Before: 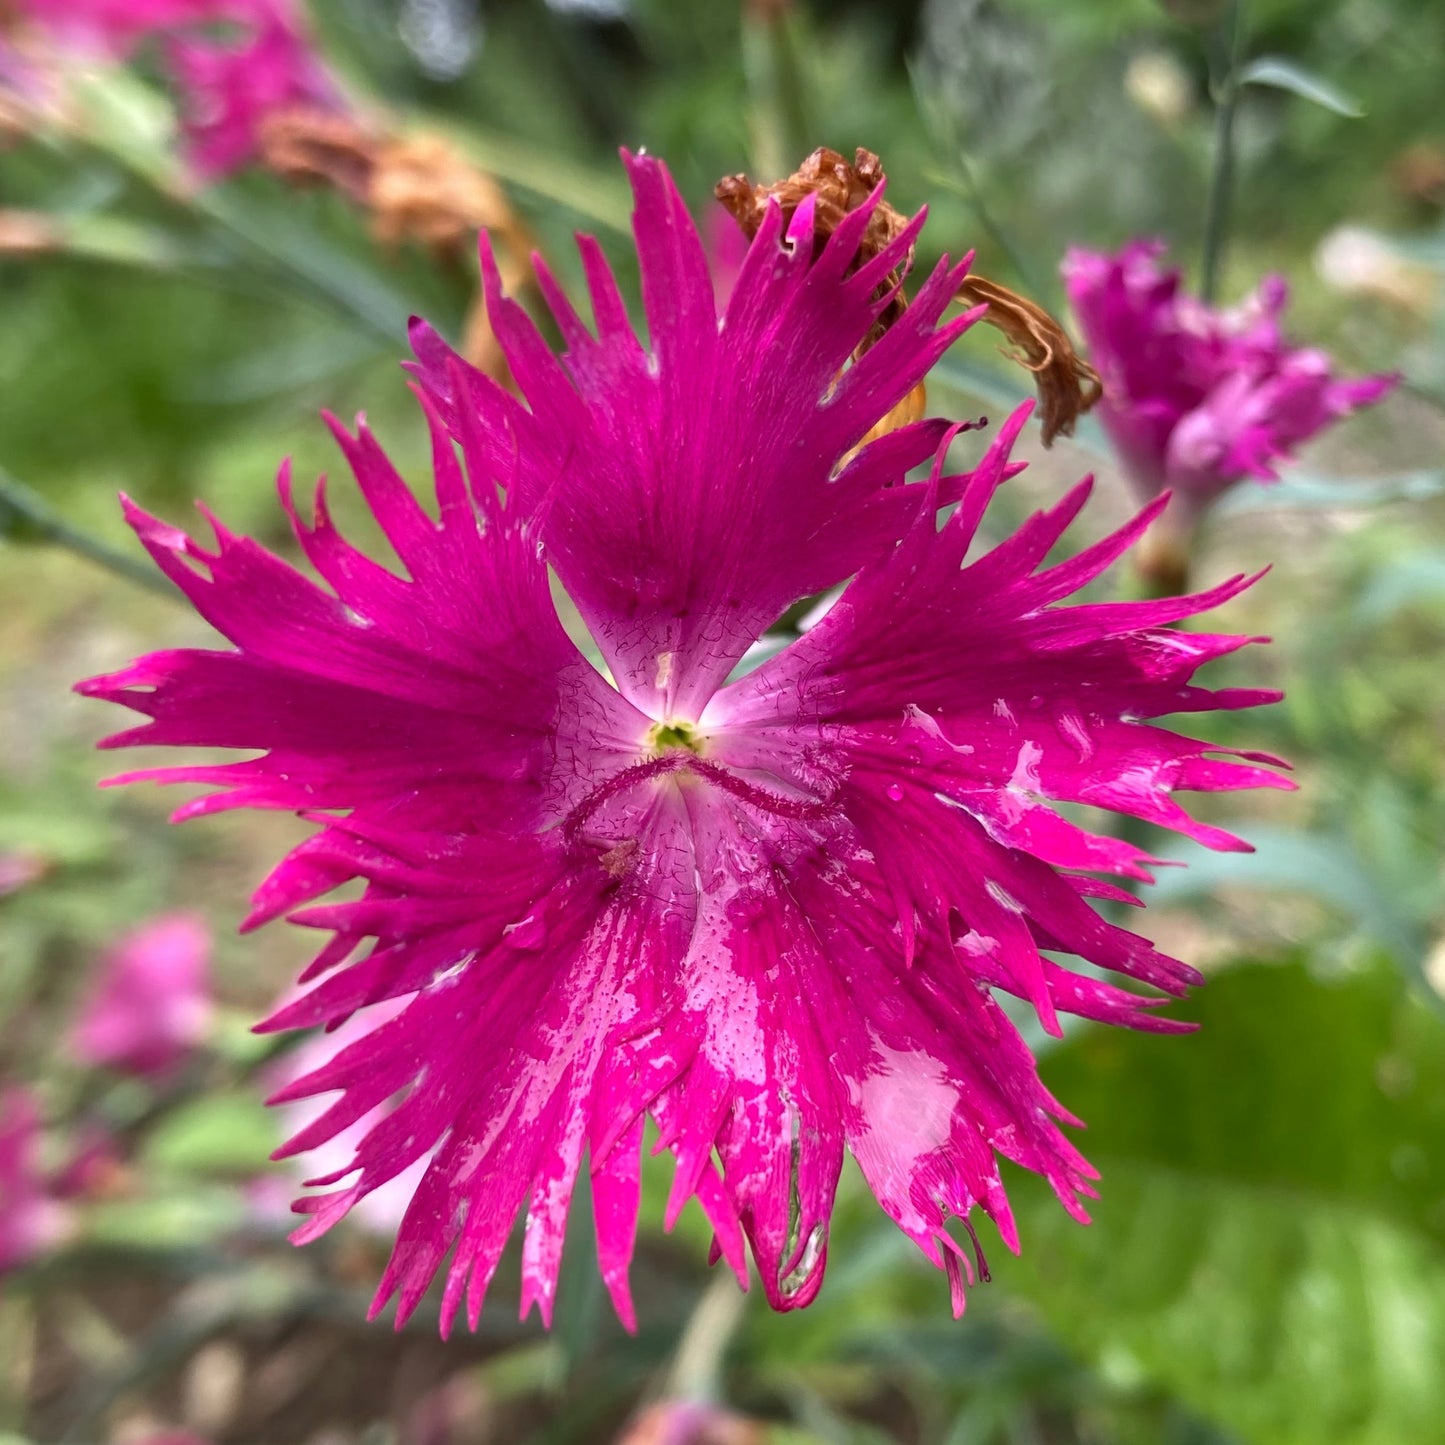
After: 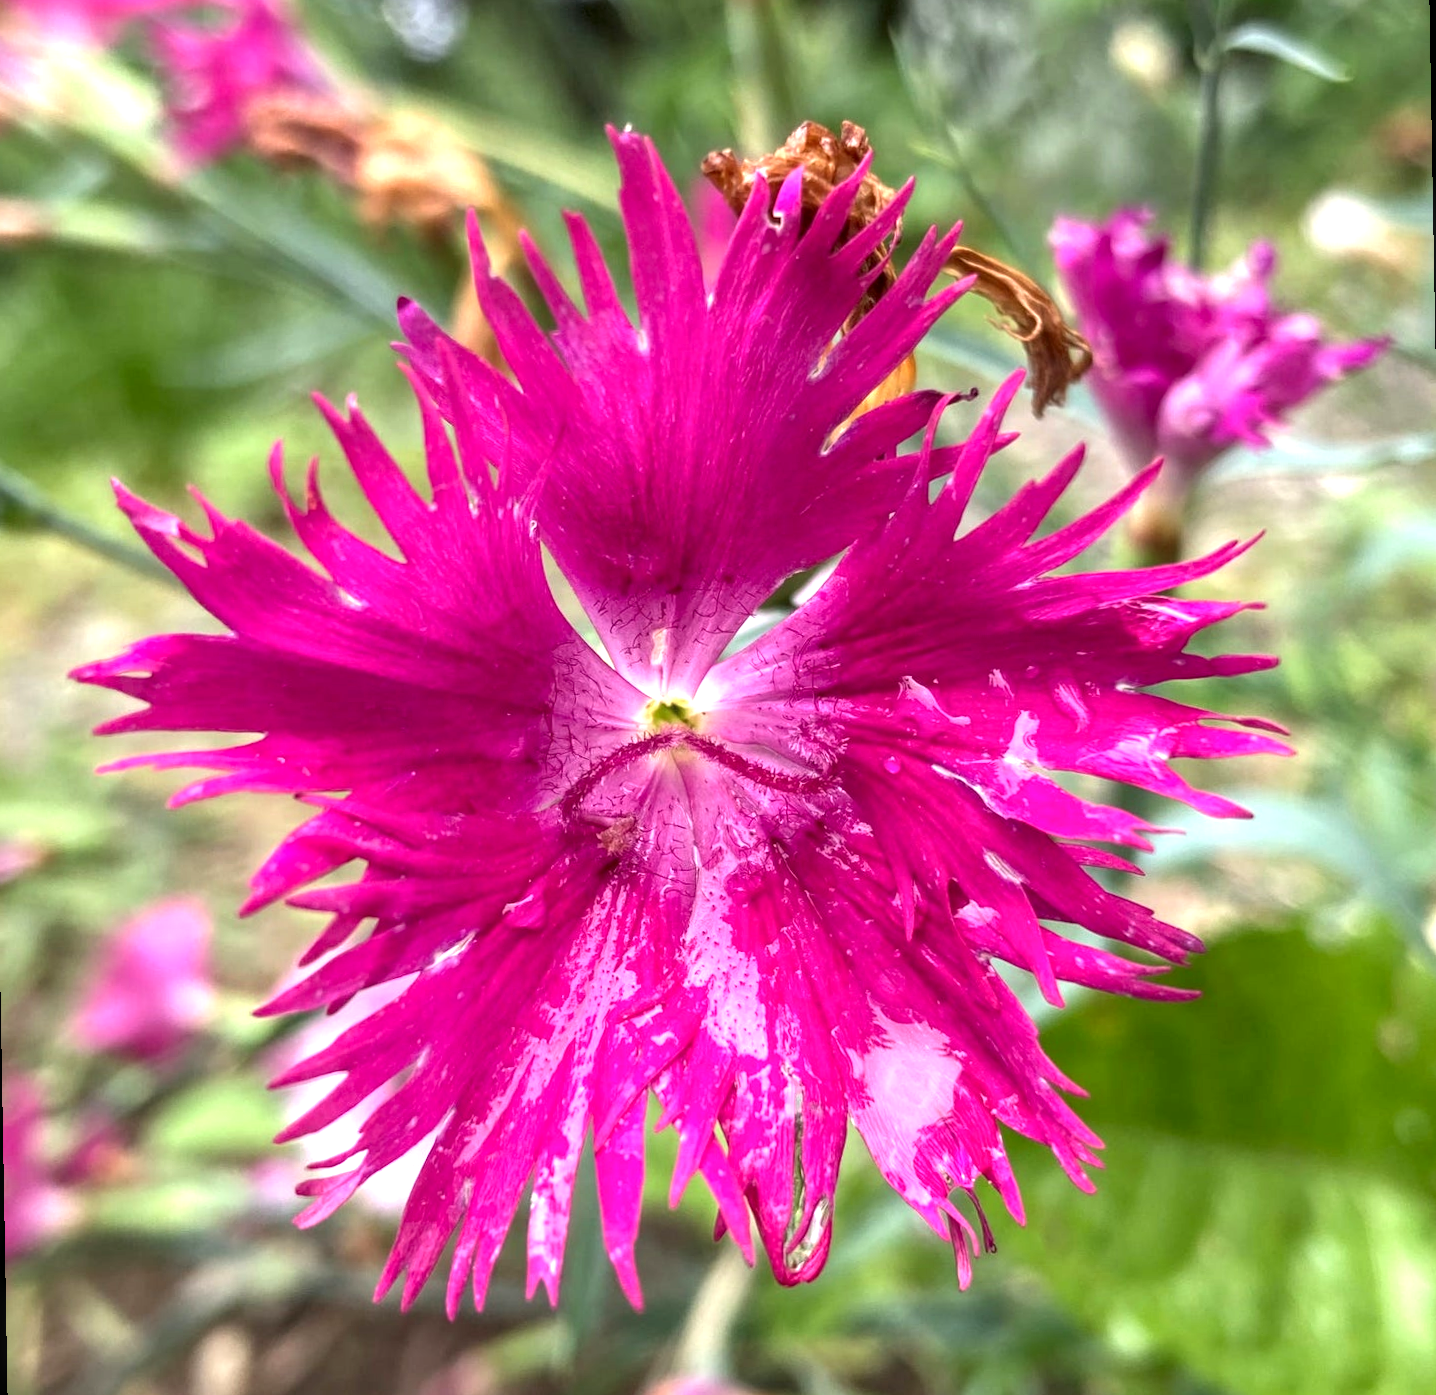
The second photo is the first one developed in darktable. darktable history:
local contrast: on, module defaults
rotate and perspective: rotation -1°, crop left 0.011, crop right 0.989, crop top 0.025, crop bottom 0.975
tone equalizer: on, module defaults
exposure: exposure 0.661 EV, compensate highlight preservation false
